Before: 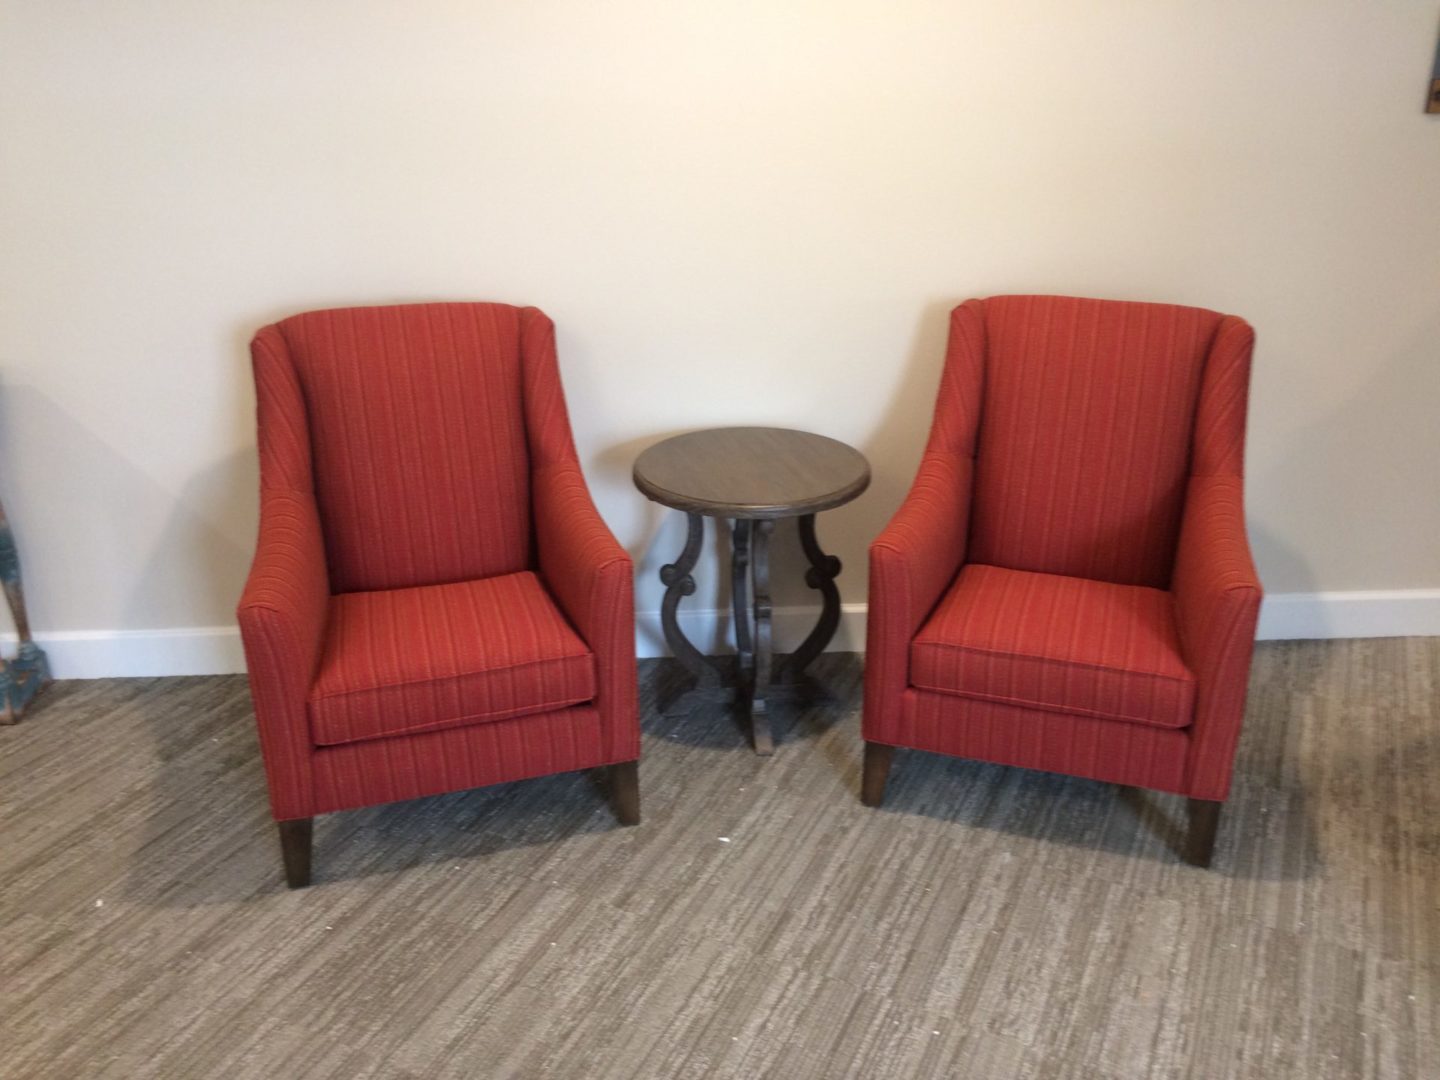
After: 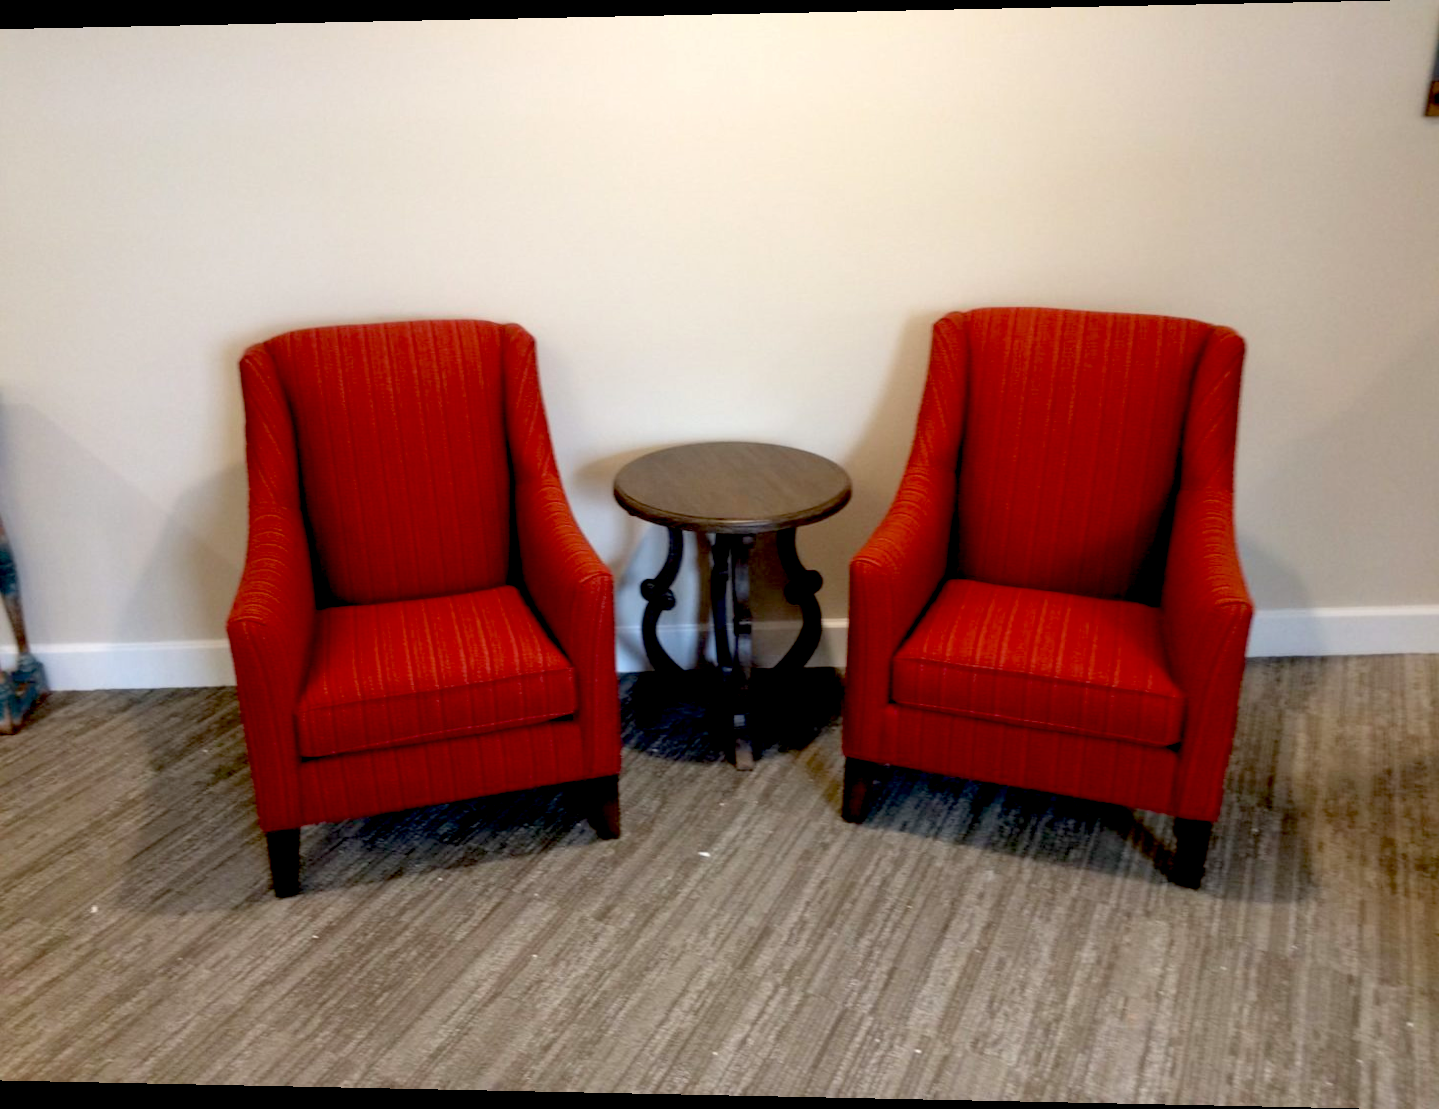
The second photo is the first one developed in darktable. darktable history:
rotate and perspective: lens shift (horizontal) -0.055, automatic cropping off
exposure: black level correction 0.047, exposure 0.013 EV, compensate highlight preservation false
